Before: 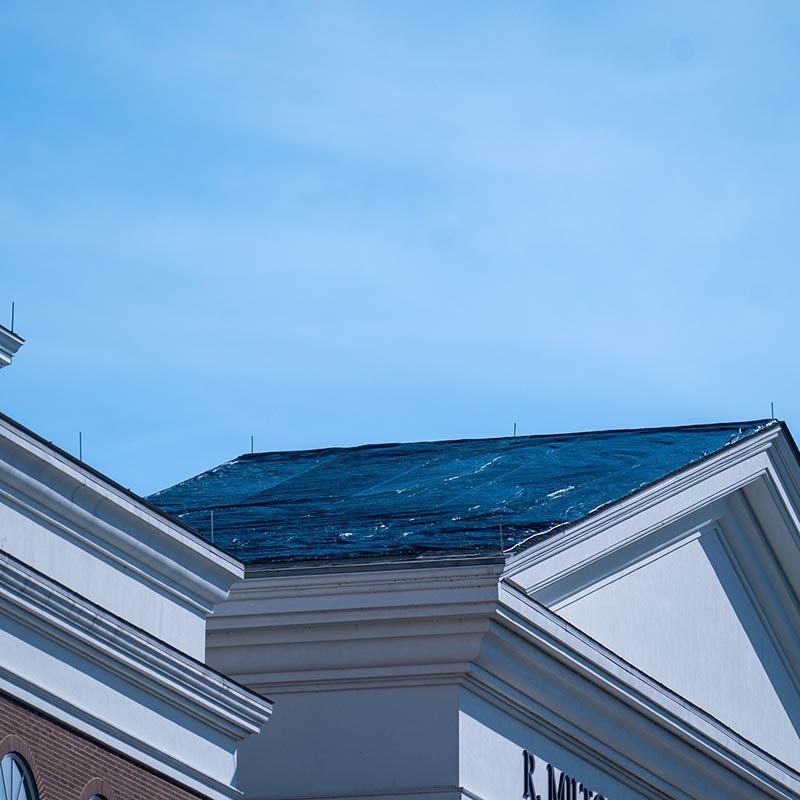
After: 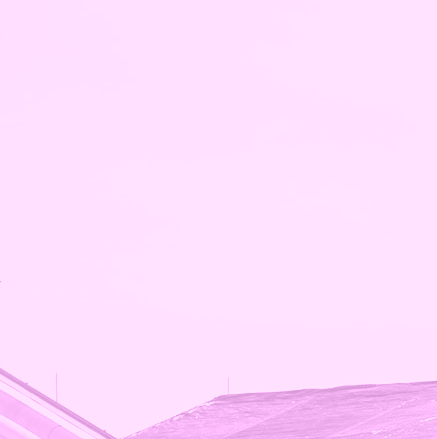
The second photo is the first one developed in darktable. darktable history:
crop and rotate: left 3.047%, top 7.509%, right 42.236%, bottom 37.598%
contrast brightness saturation: contrast 0.43, brightness 0.56, saturation -0.19
exposure: compensate highlight preservation false
colorize: hue 331.2°, saturation 75%, source mix 30.28%, lightness 70.52%, version 1
